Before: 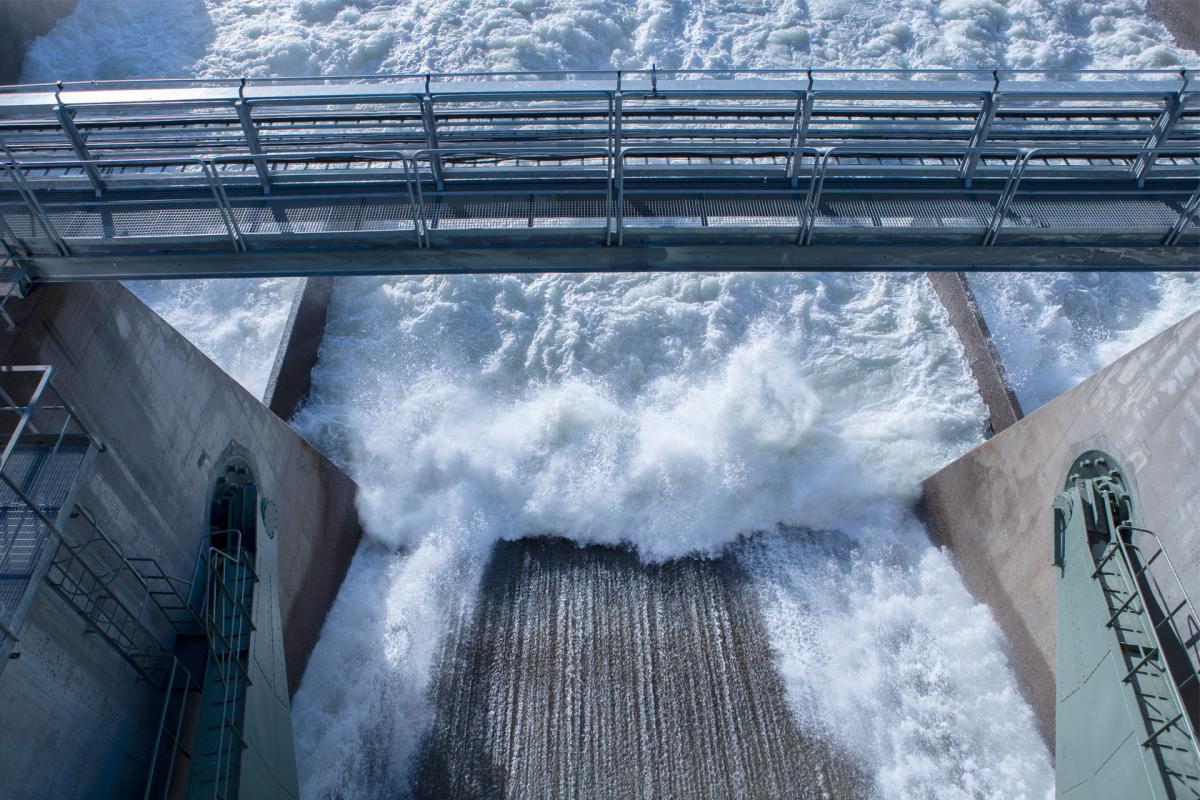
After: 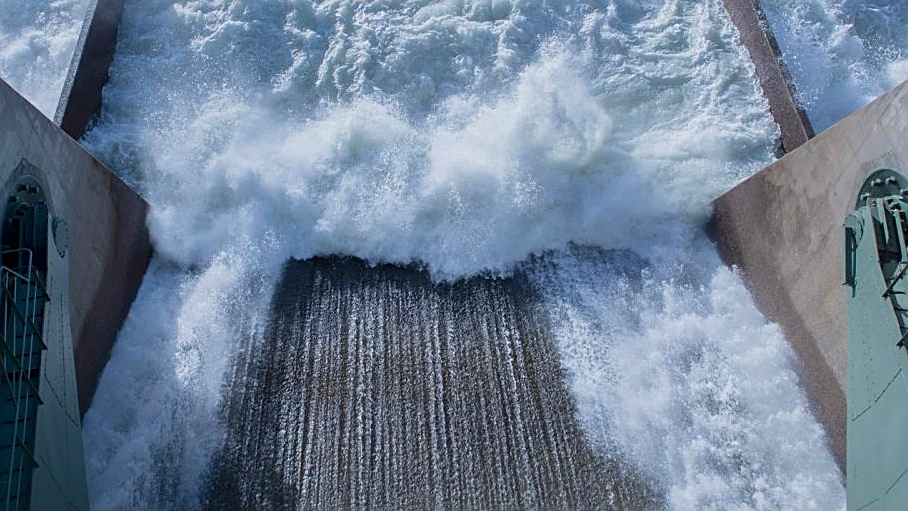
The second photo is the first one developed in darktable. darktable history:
exposure: exposure -0.295 EV, compensate highlight preservation false
crop and rotate: left 17.448%, top 35.188%, right 6.803%, bottom 0.822%
velvia: on, module defaults
sharpen: on, module defaults
